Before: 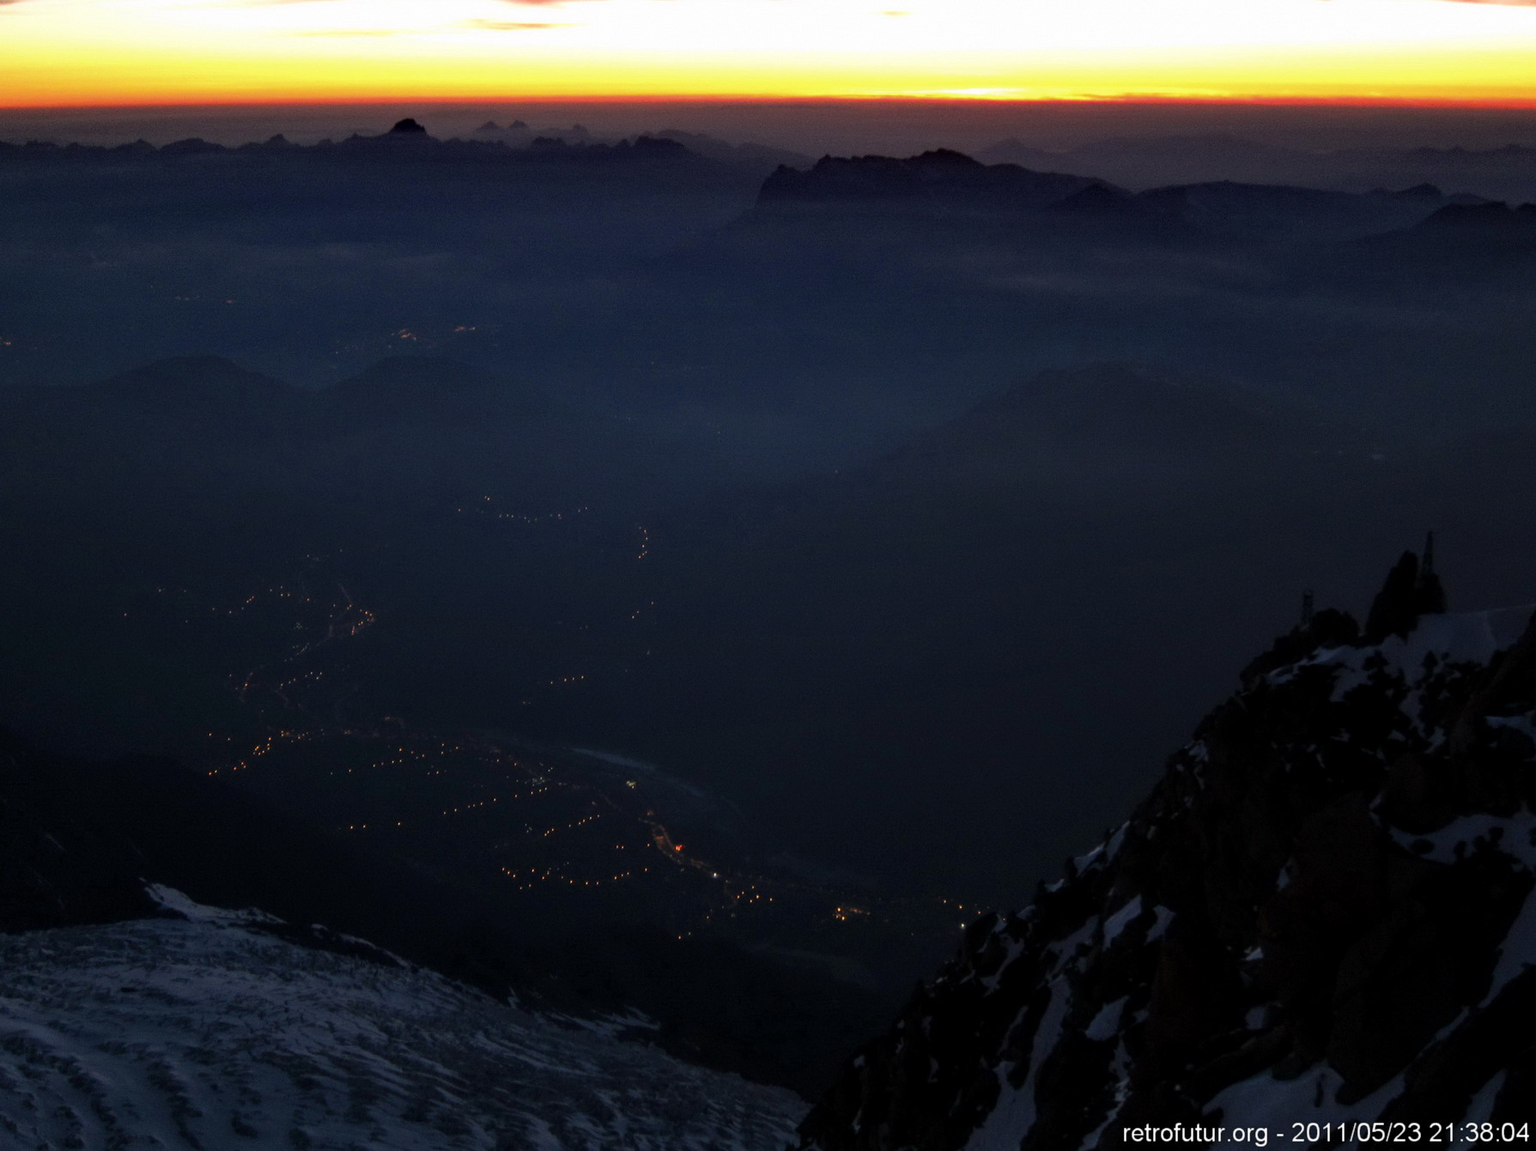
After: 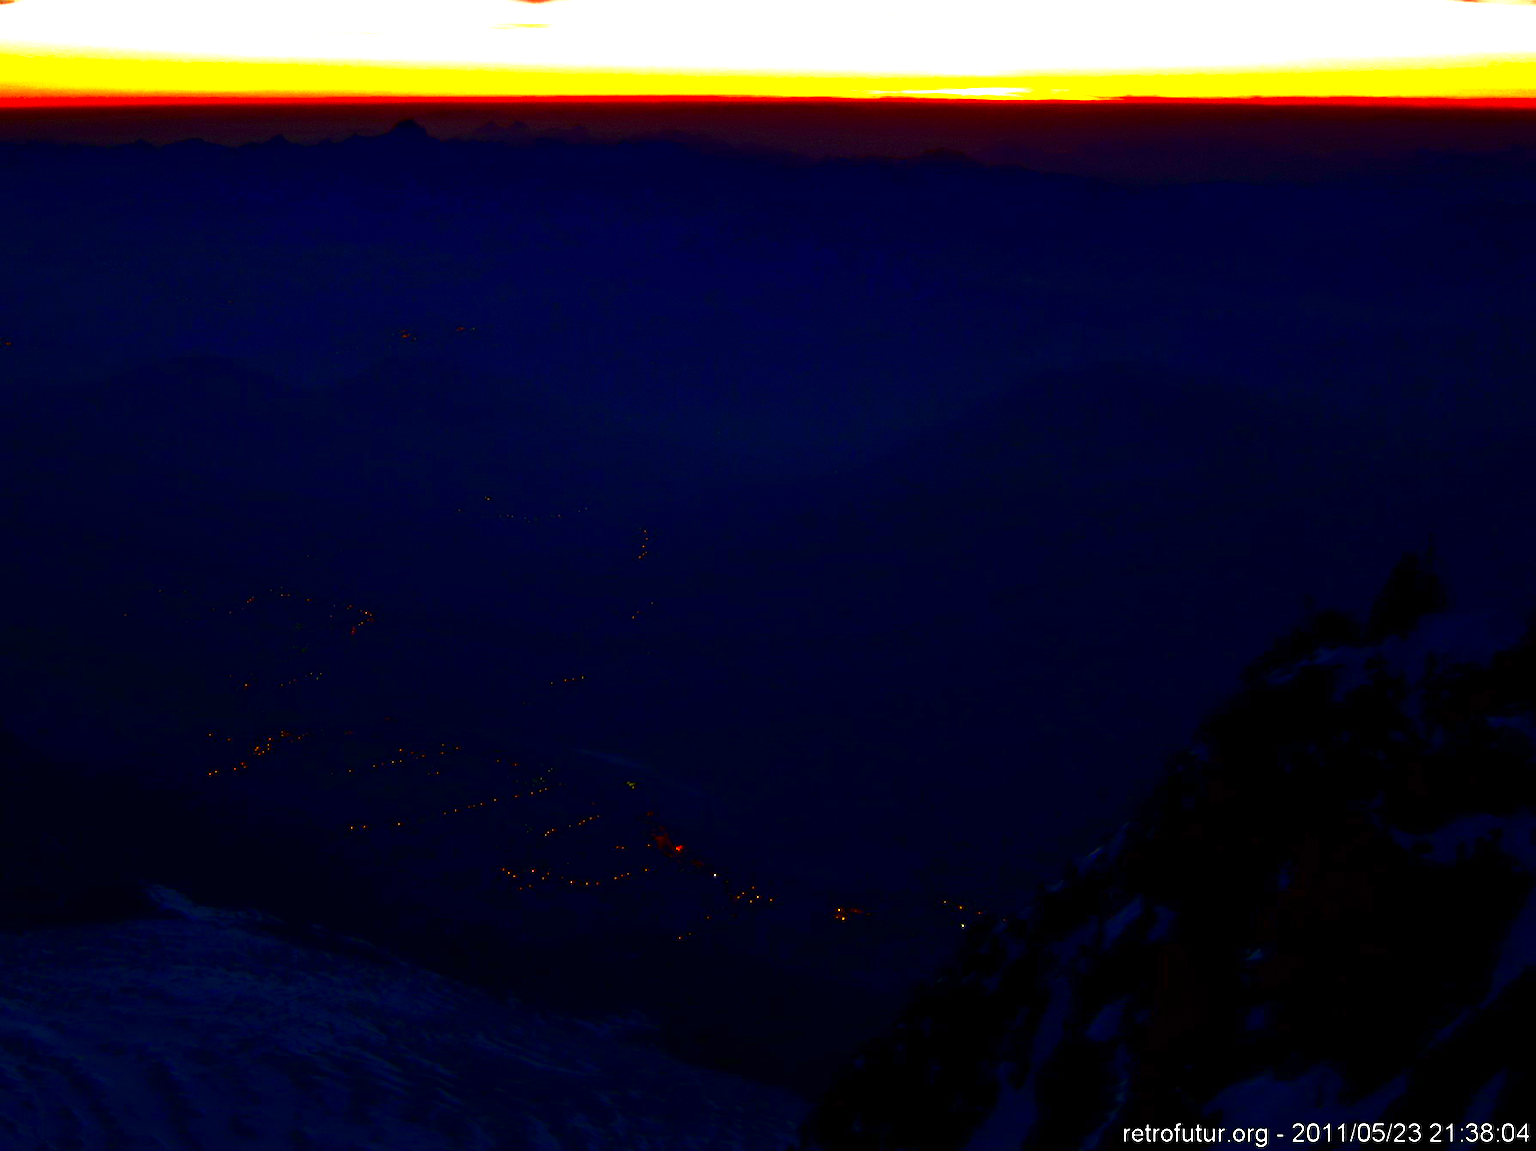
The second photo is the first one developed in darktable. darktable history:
grain: coarseness 0.09 ISO
shadows and highlights: shadows 25, white point adjustment -3, highlights -30
exposure: exposure 0.935 EV, compensate highlight preservation false
contrast brightness saturation: brightness -1, saturation 1
